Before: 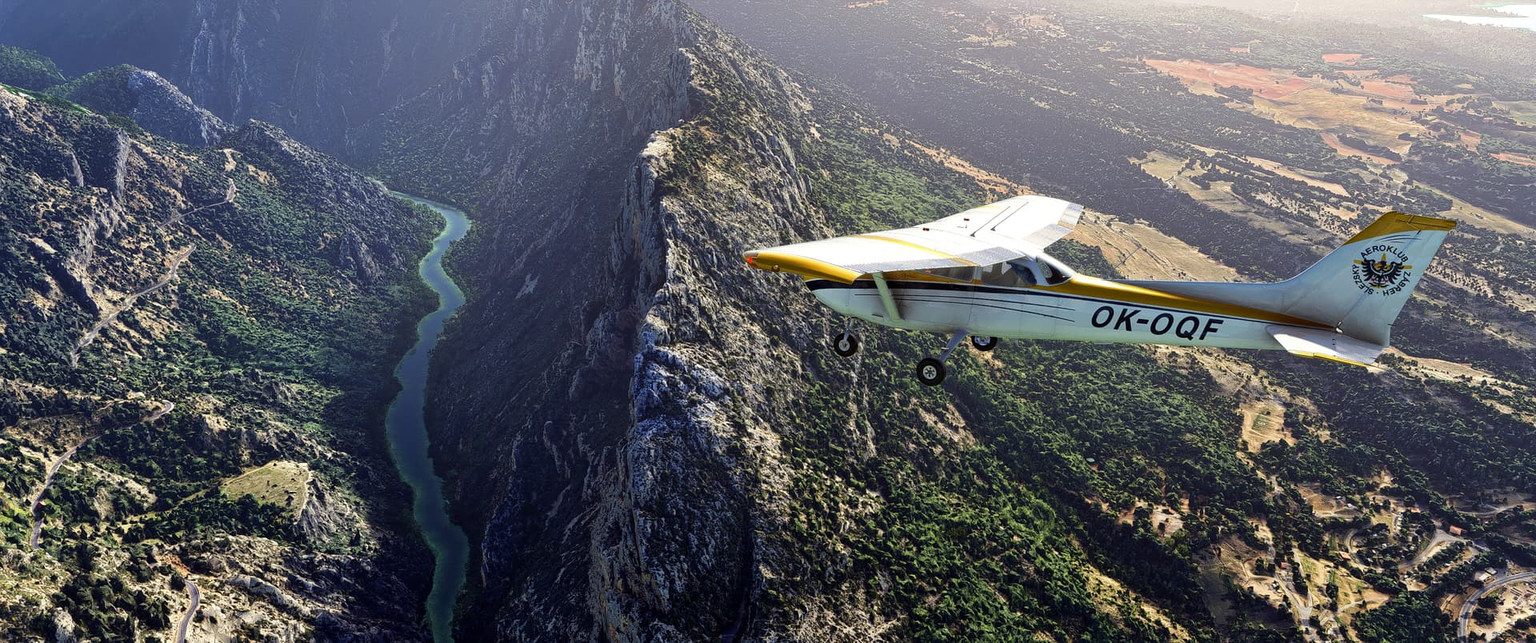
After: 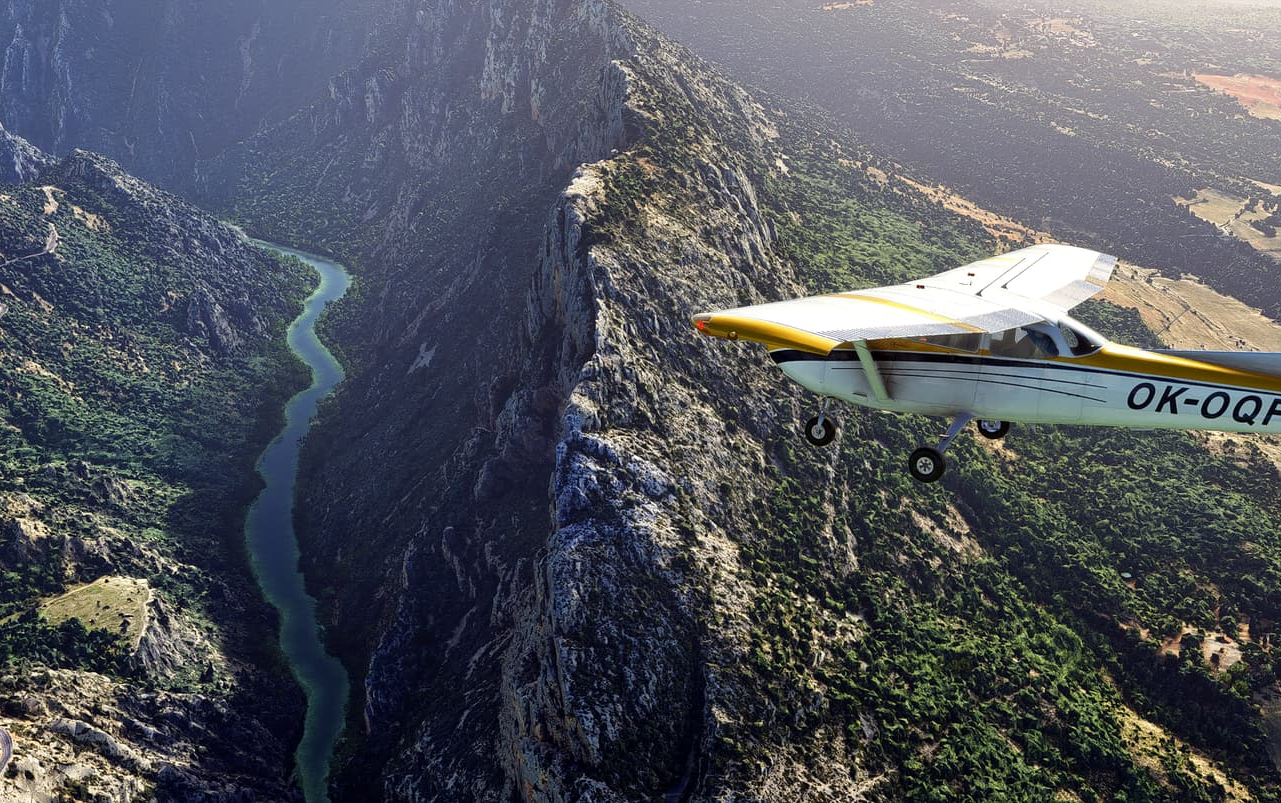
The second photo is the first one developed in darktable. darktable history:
crop and rotate: left 12.384%, right 20.881%
